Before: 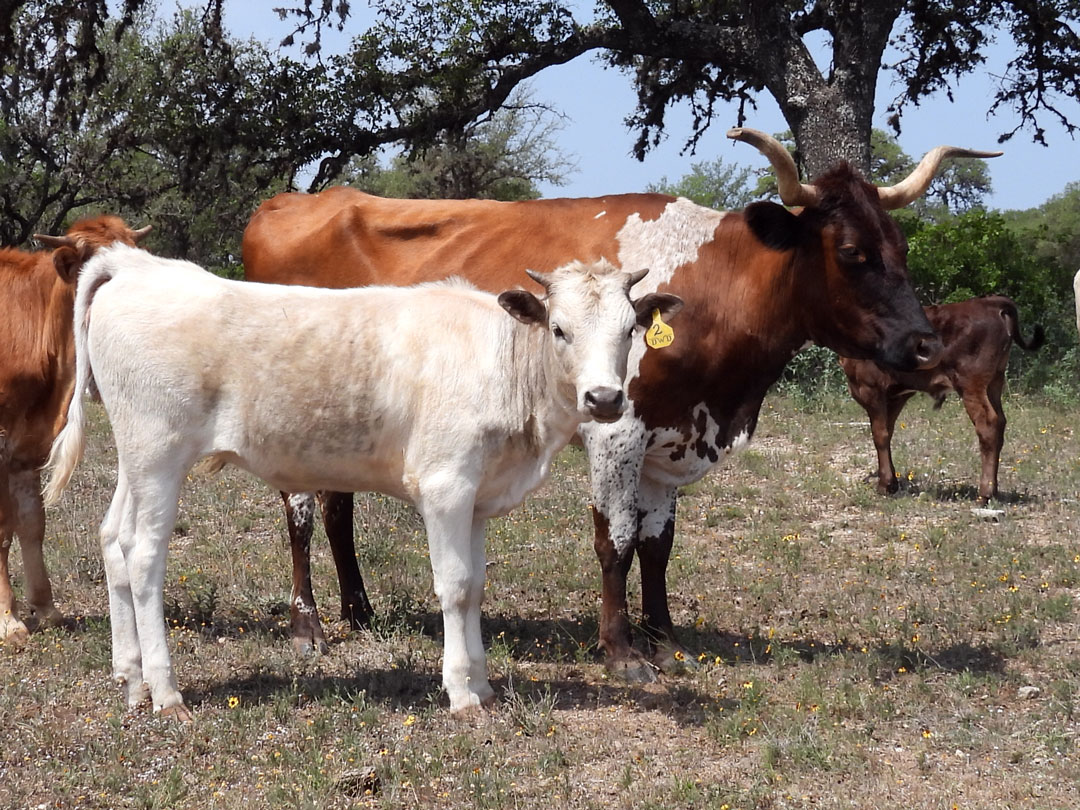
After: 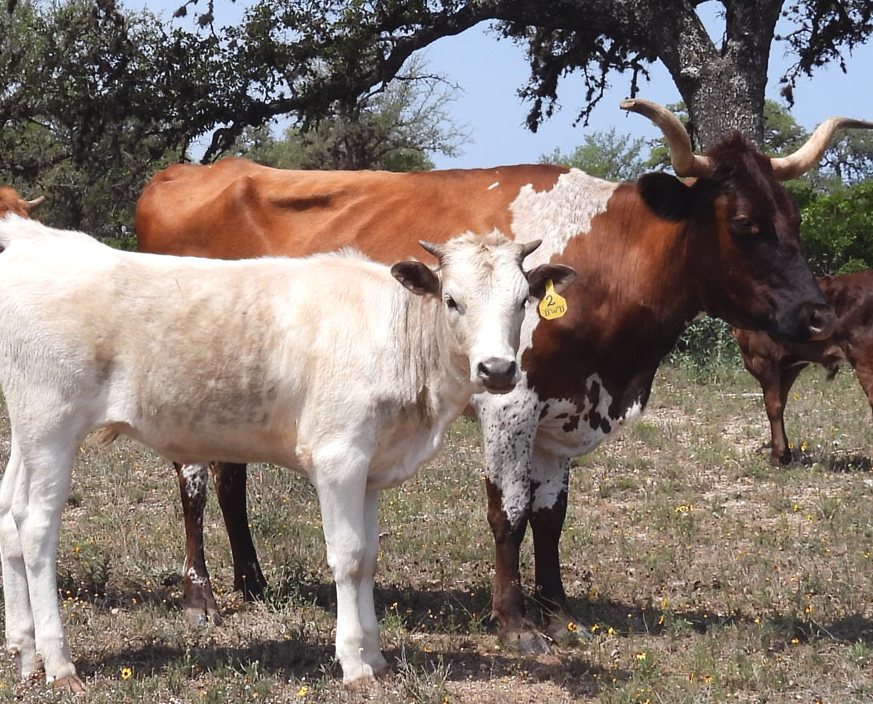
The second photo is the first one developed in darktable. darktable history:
exposure: black level correction -0.005, exposure 0.057 EV, compensate highlight preservation false
crop: left 9.956%, top 3.659%, right 9.198%, bottom 9.38%
